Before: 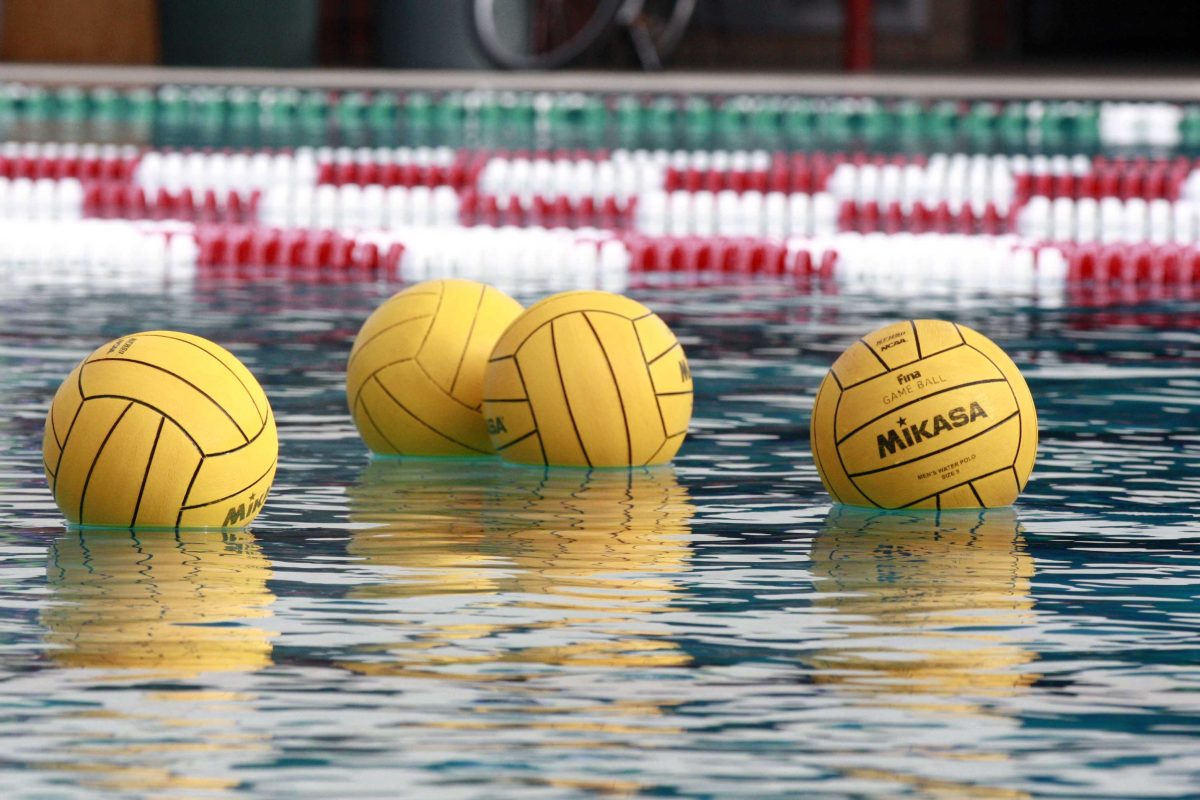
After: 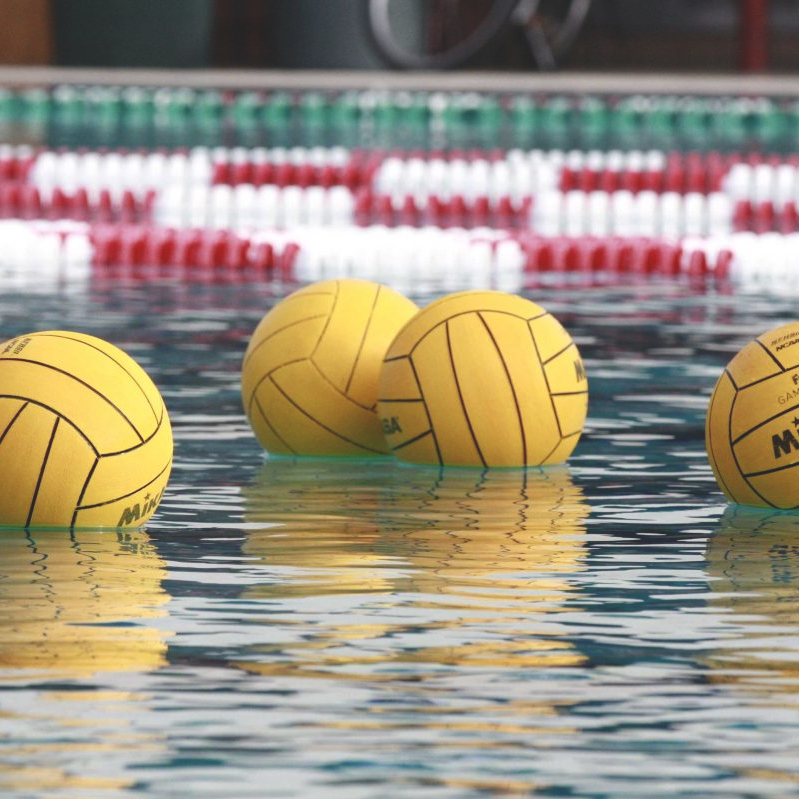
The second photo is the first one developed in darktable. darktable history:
crop and rotate: left 8.786%, right 24.548%
exposure: black level correction -0.015, compensate highlight preservation false
